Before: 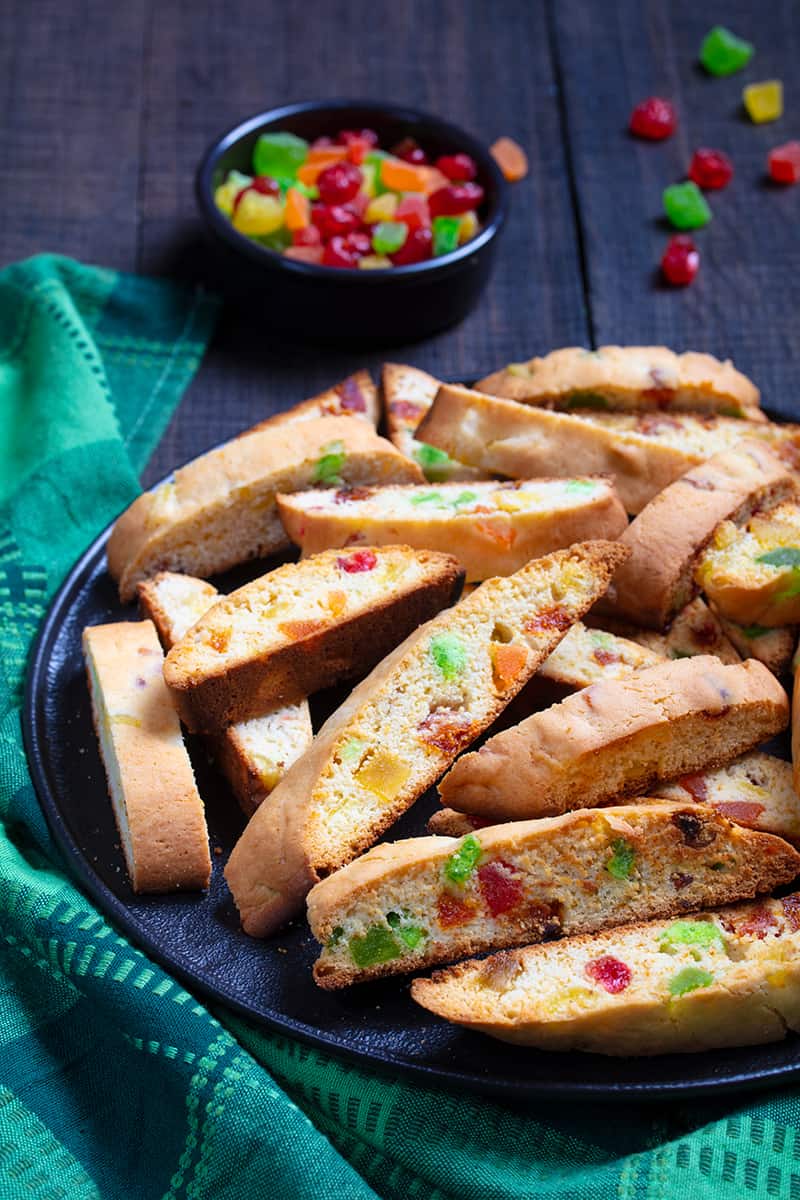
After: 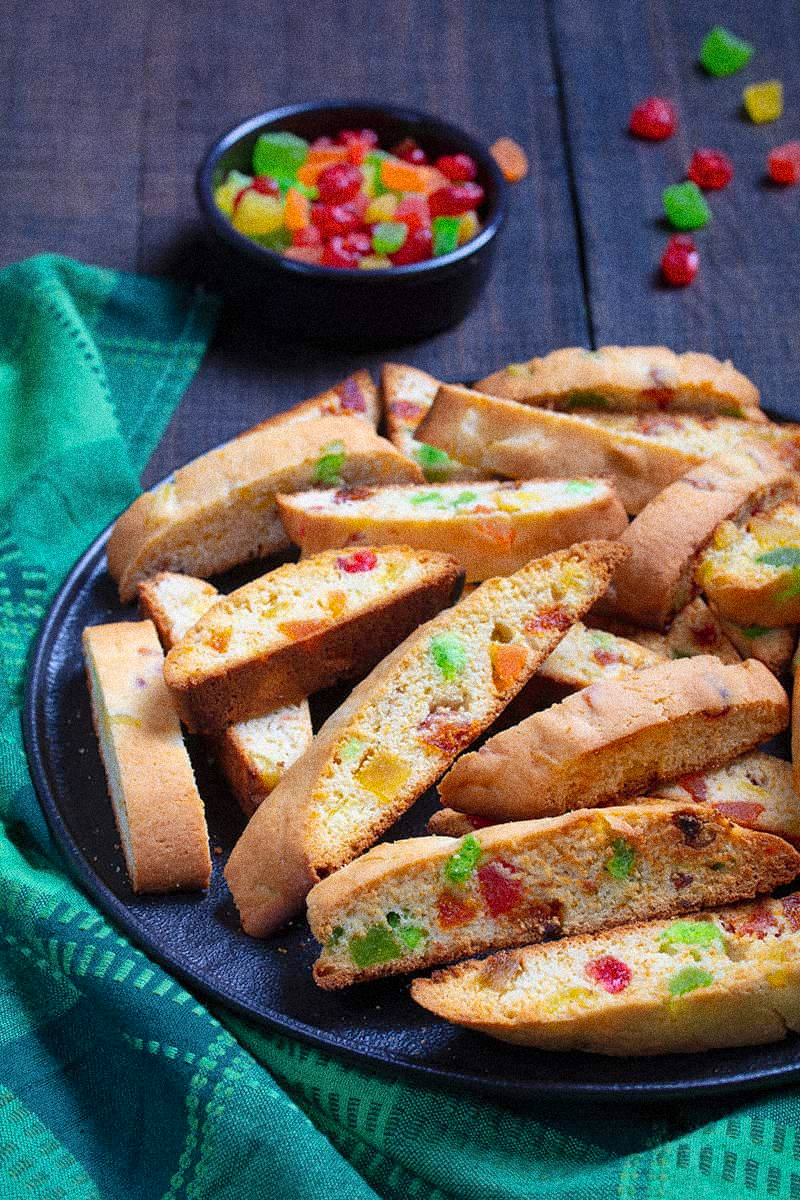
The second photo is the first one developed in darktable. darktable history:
shadows and highlights: on, module defaults
contrast brightness saturation: contrast 0.1, brightness 0.02, saturation 0.02
grain: coarseness 14.49 ISO, strength 48.04%, mid-tones bias 35%
